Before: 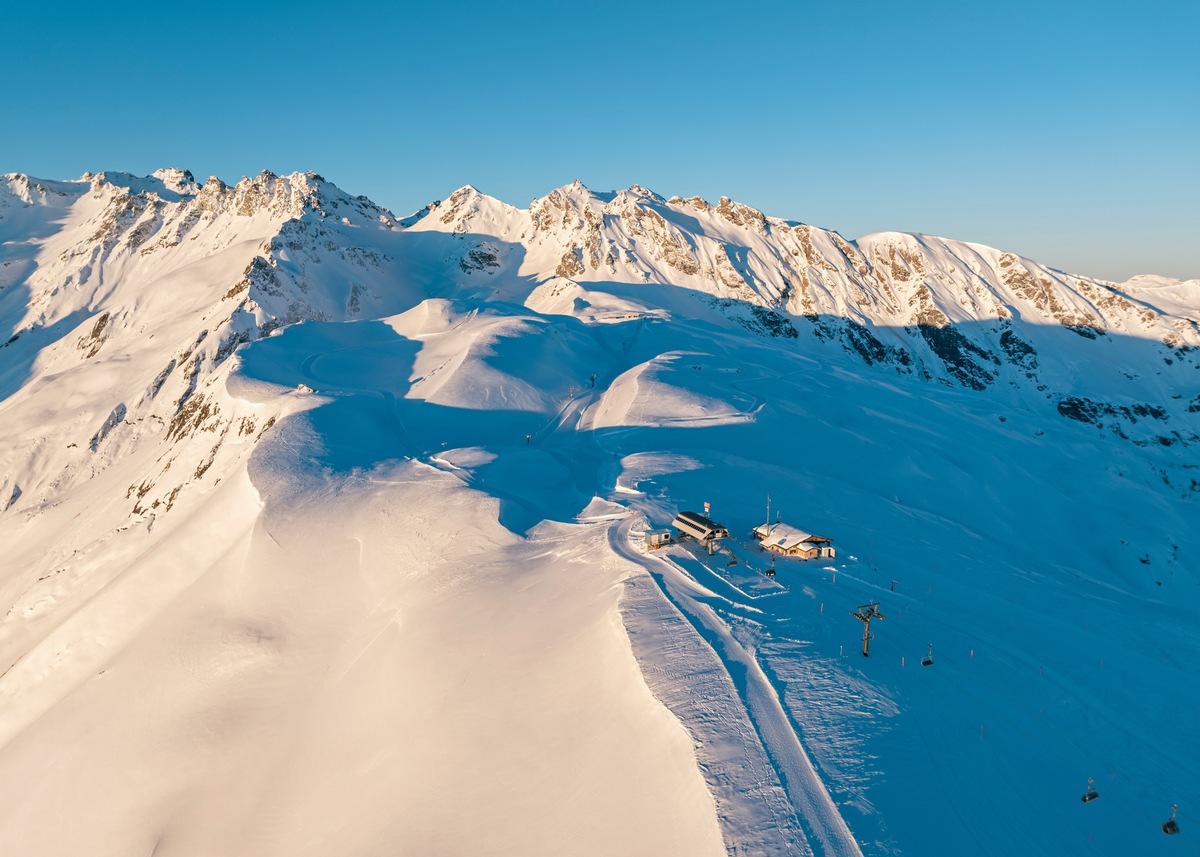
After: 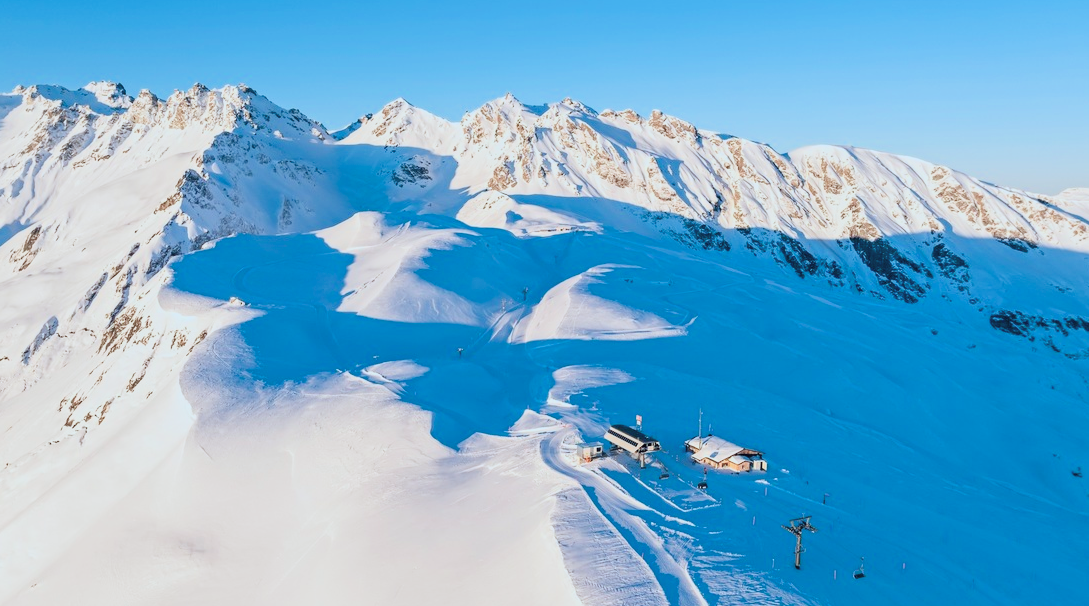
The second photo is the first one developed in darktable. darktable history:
color correction: highlights a* -2.95, highlights b* -2.61, shadows a* 2.46, shadows b* 2.66
crop: left 5.727%, top 10.246%, right 3.489%, bottom 18.958%
exposure: black level correction 0, exposure 0.703 EV, compensate highlight preservation false
filmic rgb: middle gray luminance 28.74%, black relative exposure -10.23 EV, white relative exposure 5.49 EV, target black luminance 0%, hardness 3.91, latitude 1.41%, contrast 1.124, highlights saturation mix 5.84%, shadows ↔ highlights balance 15.85%, color science v6 (2022)
color balance rgb: global offset › luminance 0.411%, global offset › chroma 0.212%, global offset › hue 254.48°, perceptual saturation grading › global saturation 0.427%, perceptual saturation grading › highlights -19.981%, perceptual saturation grading › shadows 20.115%
color calibration: gray › normalize channels true, x 0.37, y 0.382, temperature 4313.48 K, gamut compression 0.016
